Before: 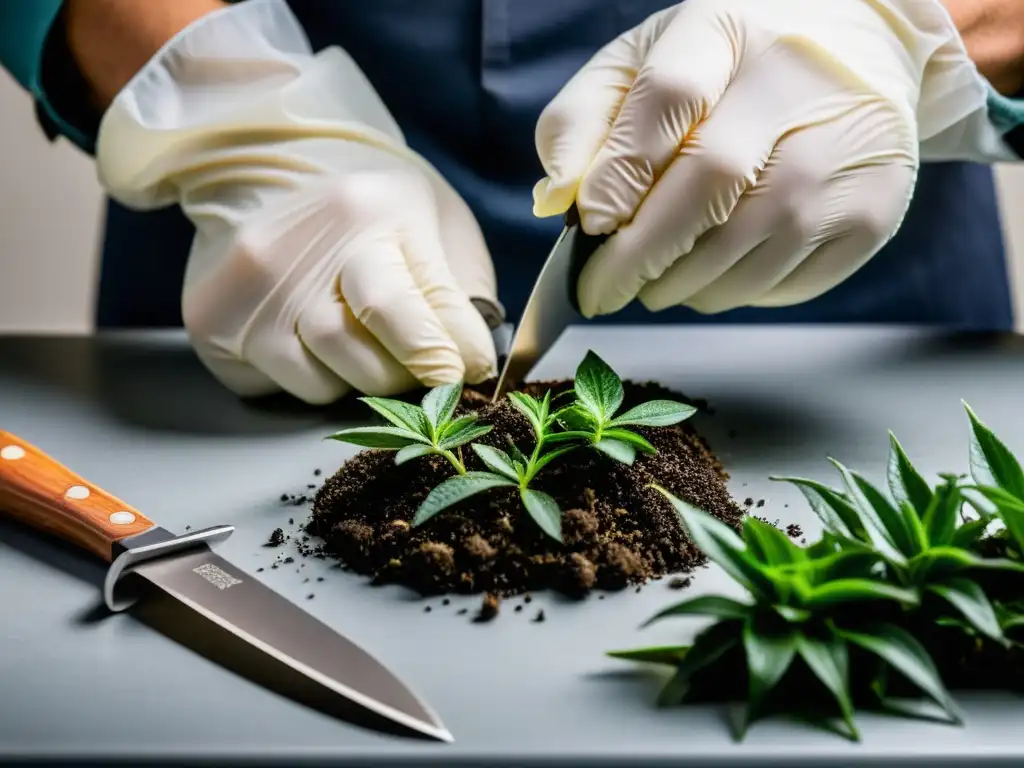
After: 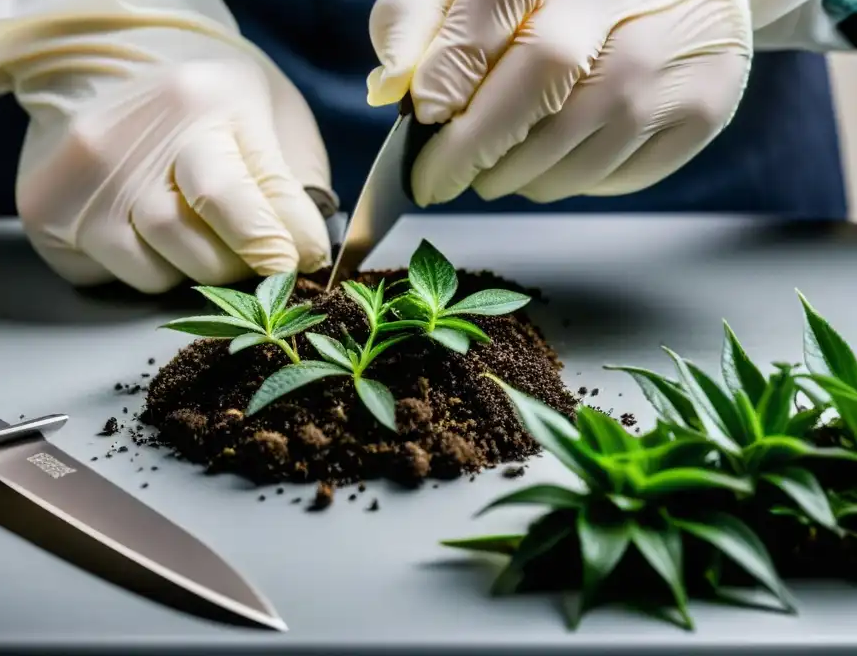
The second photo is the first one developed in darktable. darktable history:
crop: left 16.296%, top 14.577%
